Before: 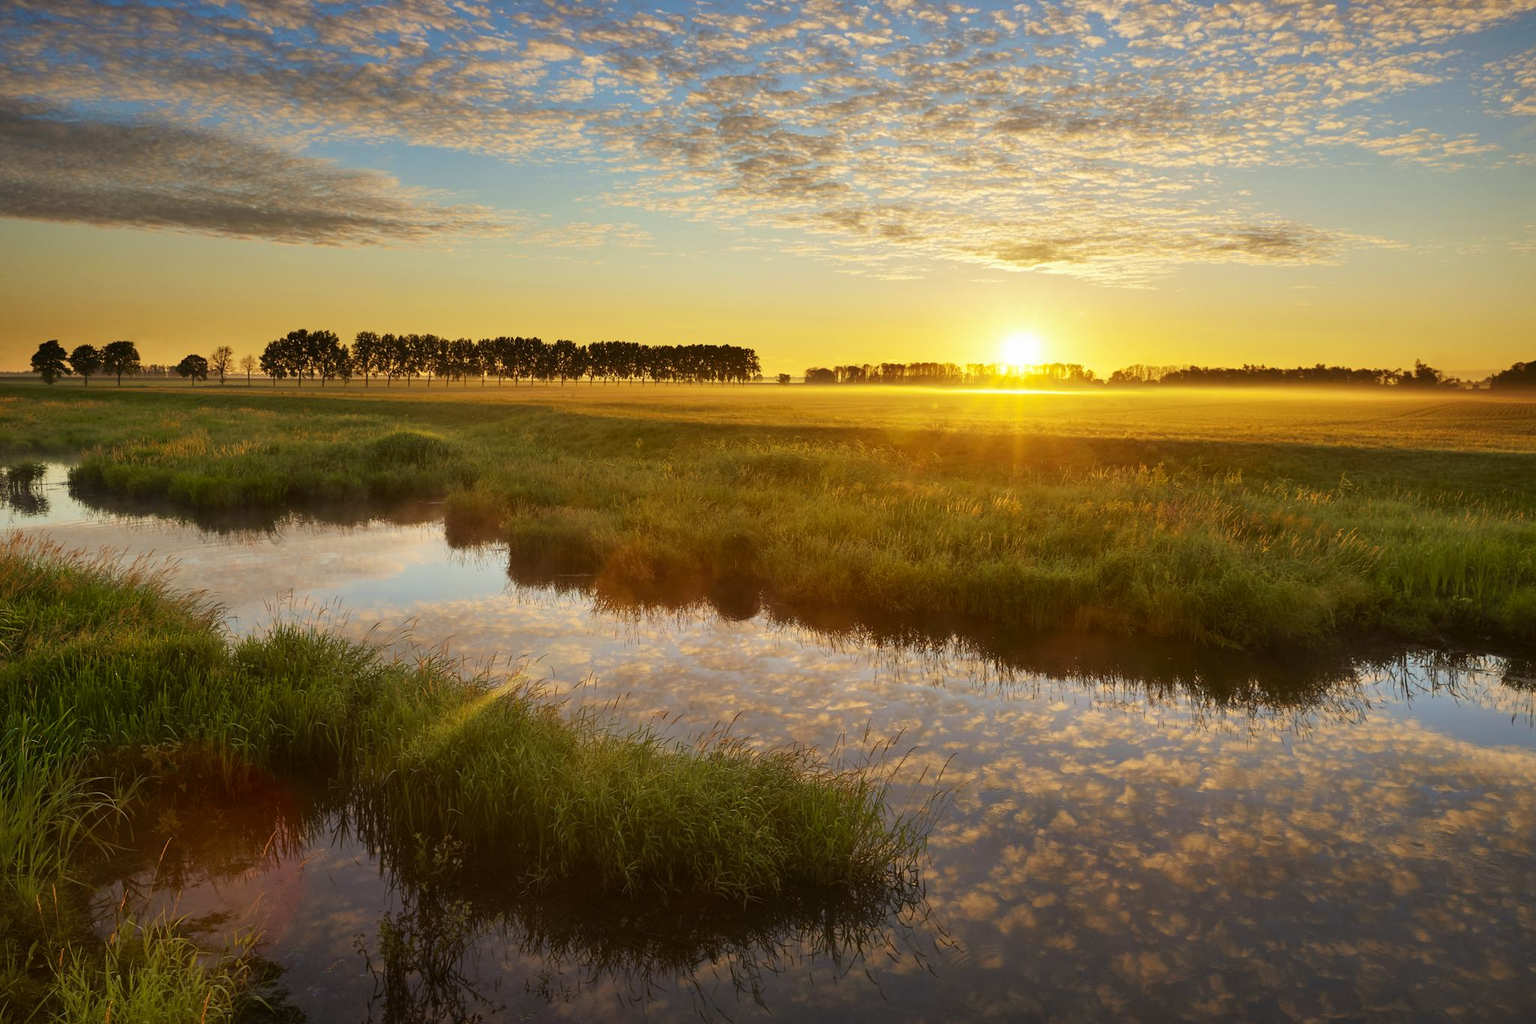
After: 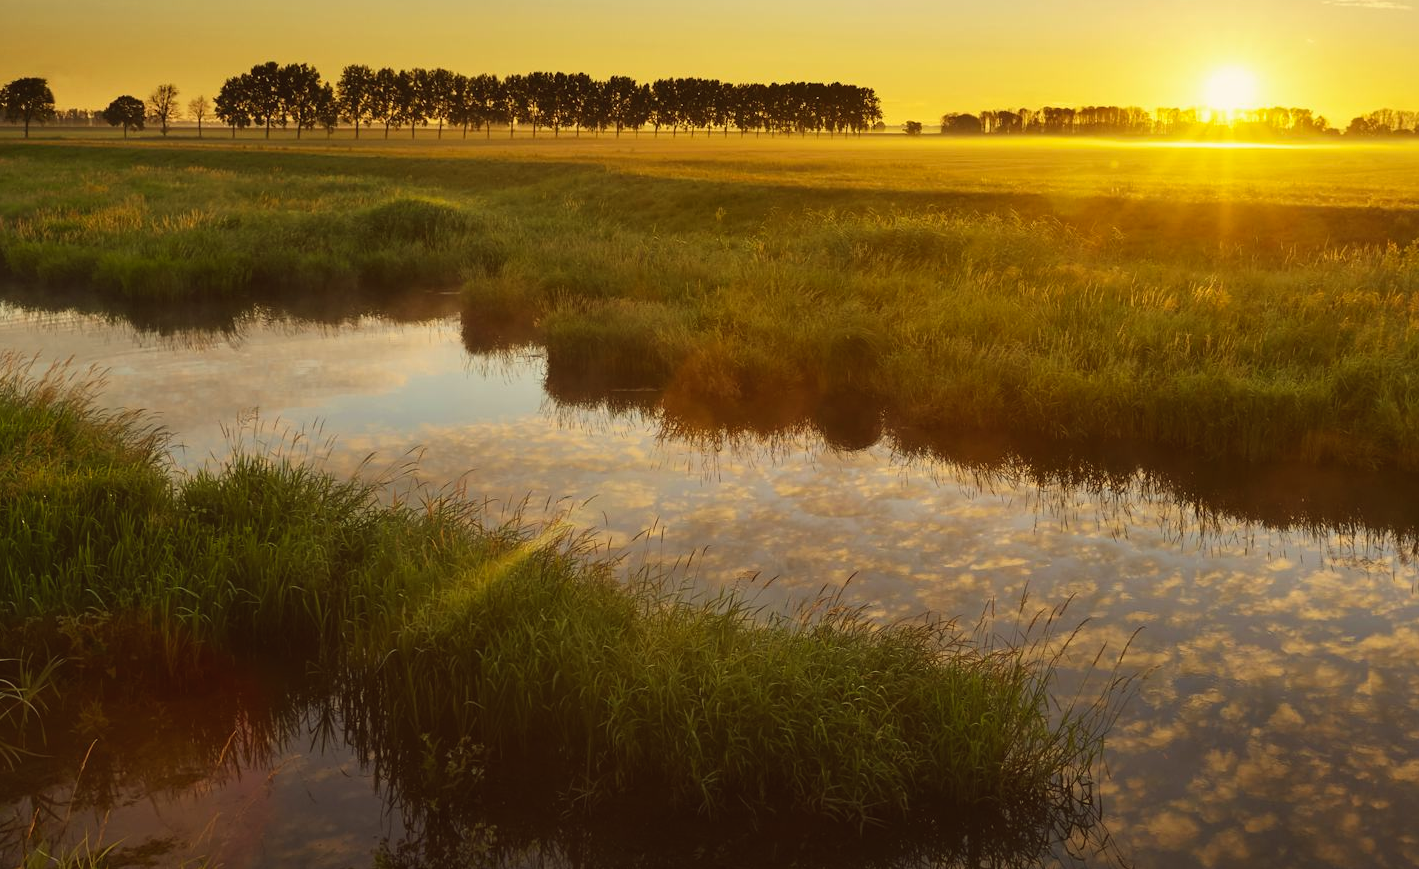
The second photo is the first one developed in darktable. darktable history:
graduated density: rotation -180°, offset 27.42
color balance: lift [1.005, 1.002, 0.998, 0.998], gamma [1, 1.021, 1.02, 0.979], gain [0.923, 1.066, 1.056, 0.934]
crop: left 6.488%, top 27.668%, right 24.183%, bottom 8.656%
contrast brightness saturation: contrast 0.1, brightness 0.02, saturation 0.02
